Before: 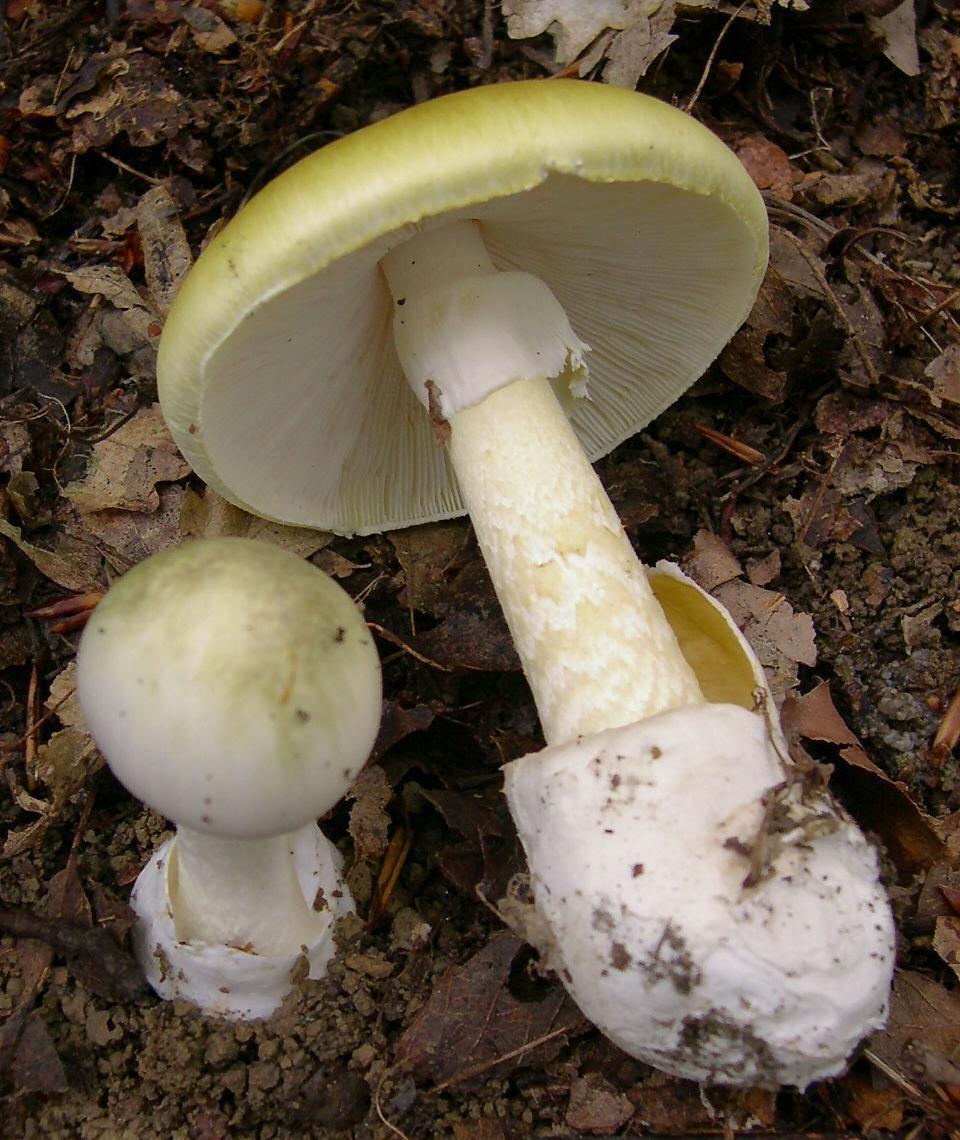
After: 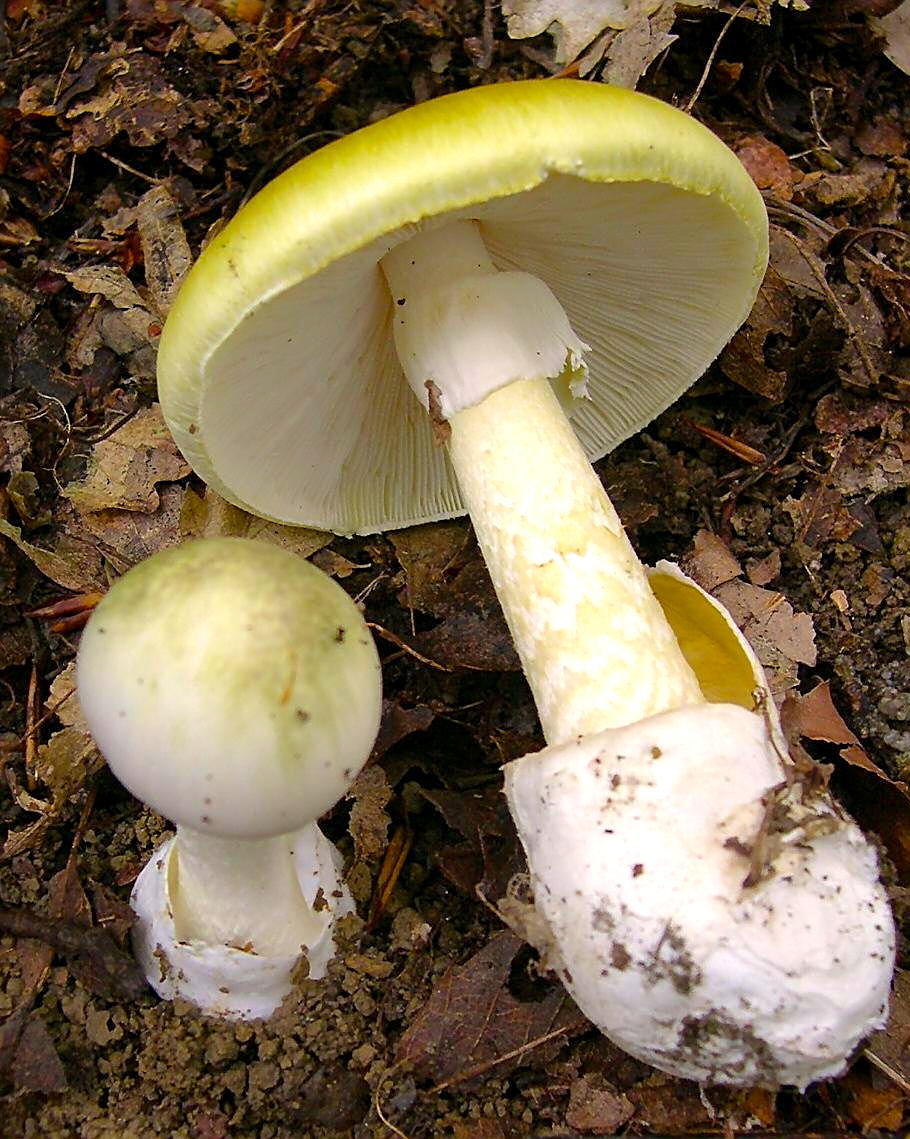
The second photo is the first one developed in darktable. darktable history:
crop and rotate: right 5.167%
color balance rgb: perceptual saturation grading › global saturation 20%, global vibrance 20%
sharpen: on, module defaults
exposure: black level correction 0.001, exposure 0.5 EV, compensate exposure bias true, compensate highlight preservation false
